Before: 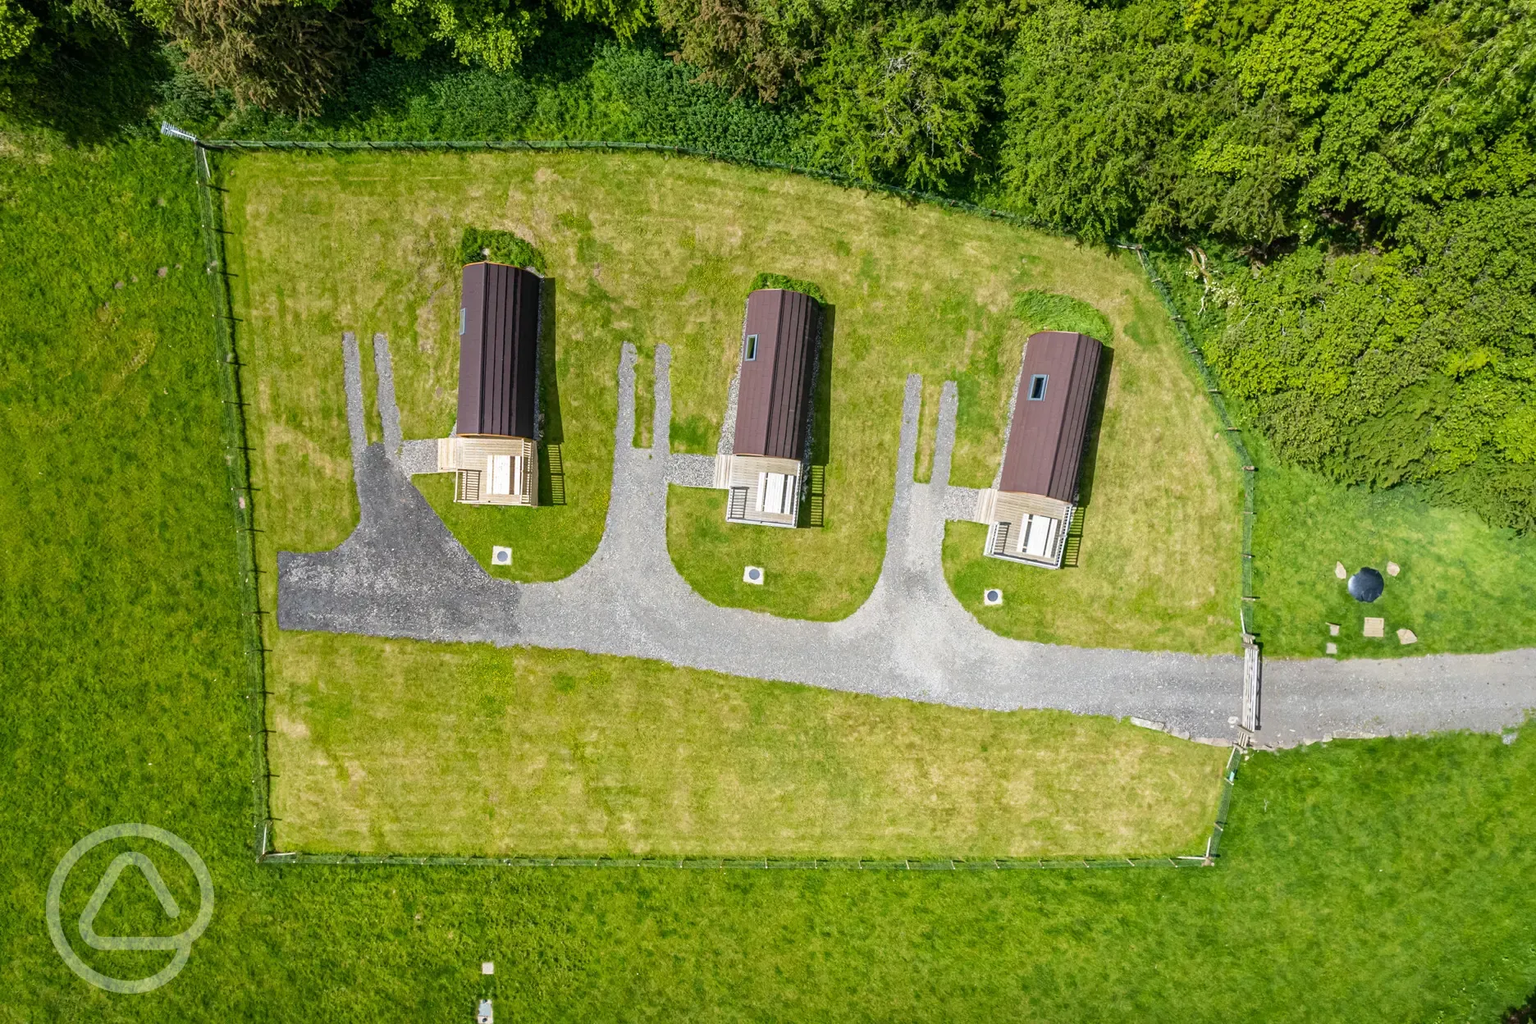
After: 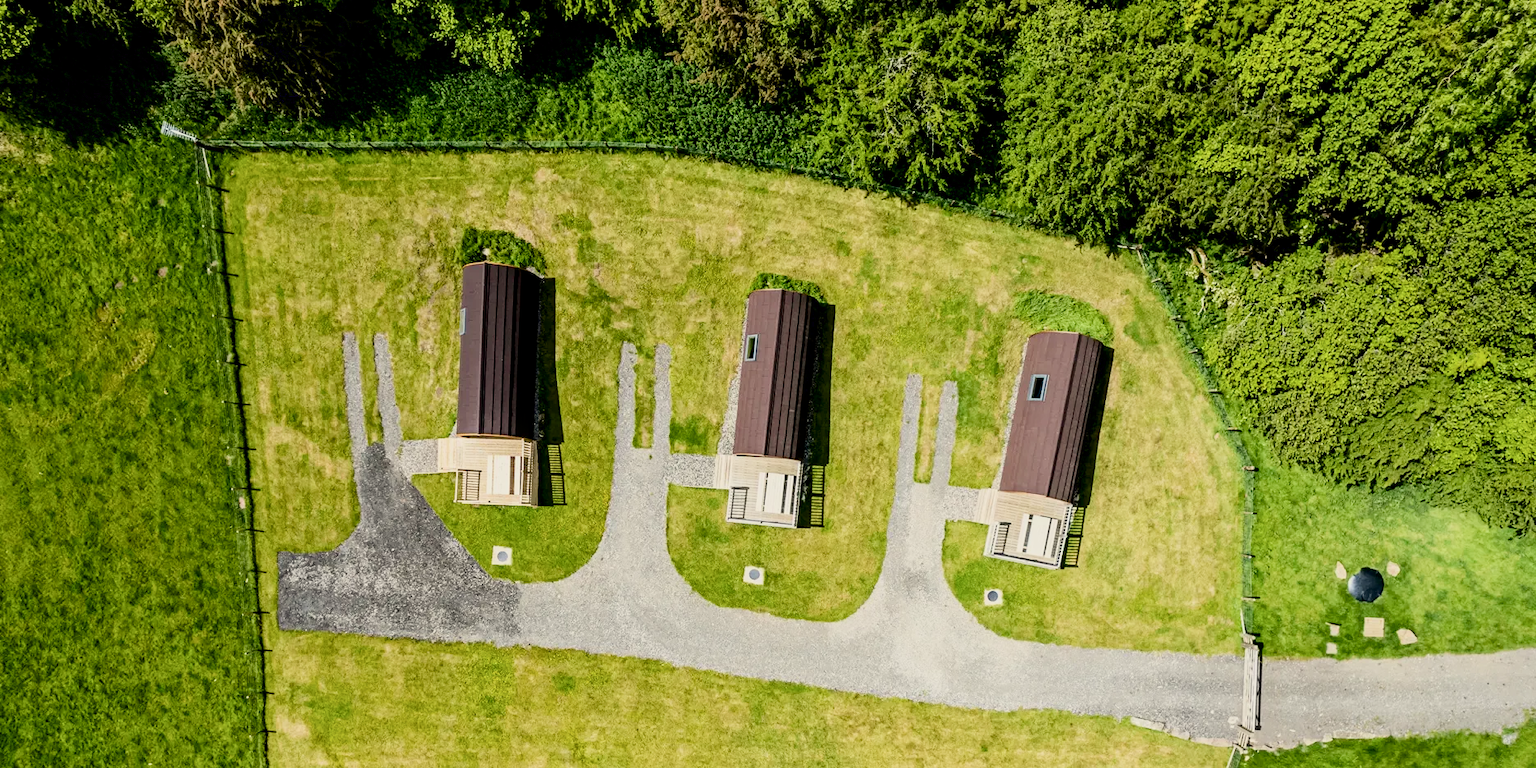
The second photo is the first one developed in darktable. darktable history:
filmic rgb: black relative exposure -7.65 EV, white relative exposure 4.56 EV, hardness 3.61
white balance: red 1.029, blue 0.92
crop: bottom 24.988%
exposure: black level correction 0.01, exposure 0.011 EV, compensate highlight preservation false
contrast brightness saturation: contrast 0.28
